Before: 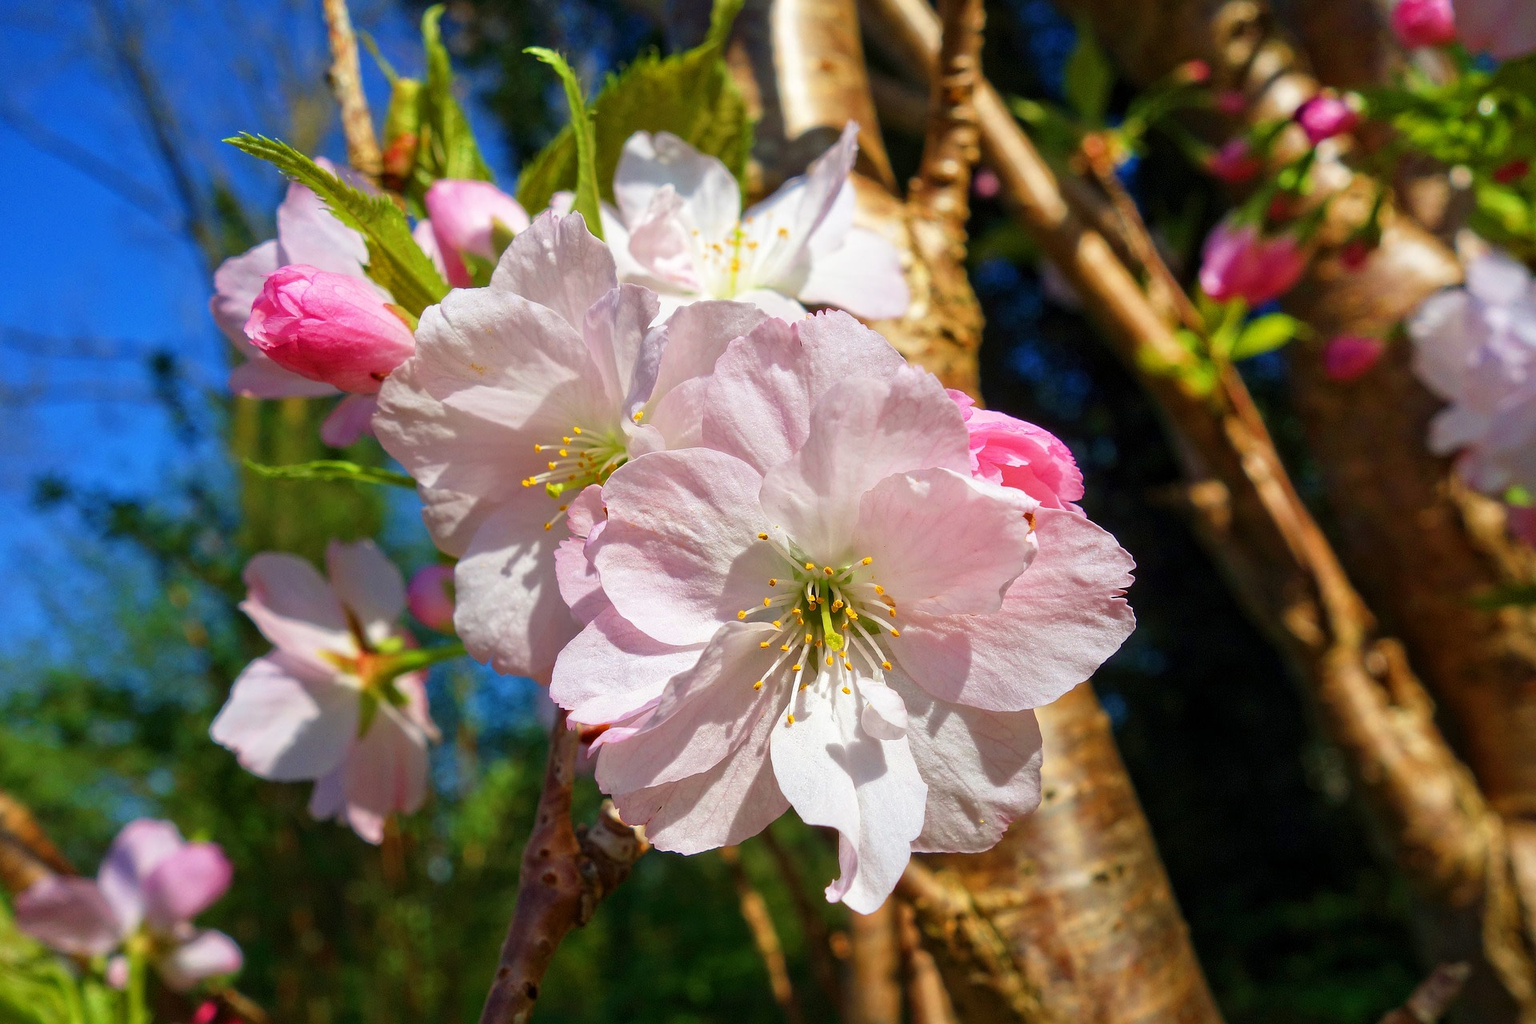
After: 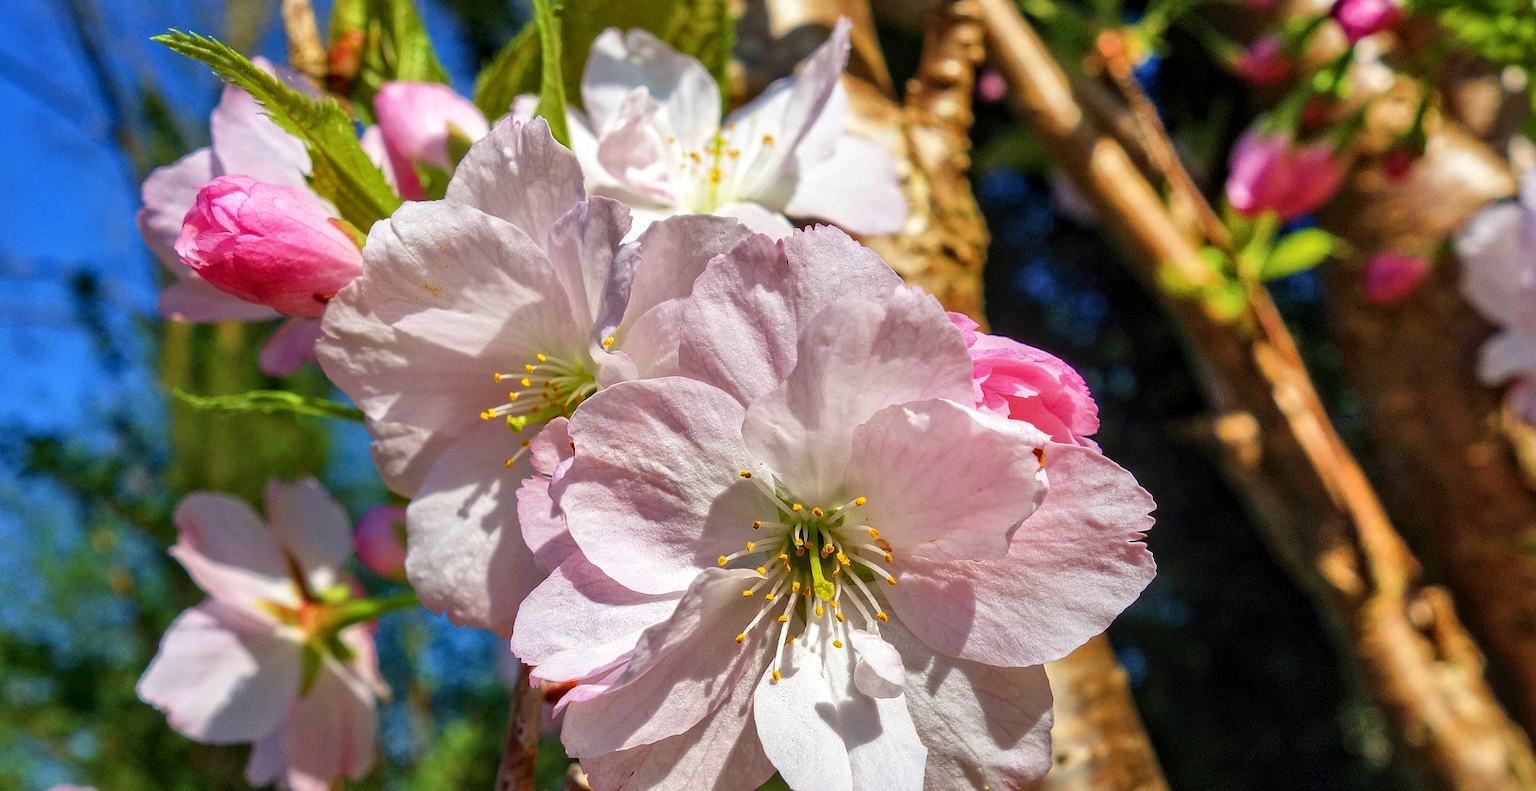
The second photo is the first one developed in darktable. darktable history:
white balance: emerald 1
local contrast: on, module defaults
crop: left 5.596%, top 10.314%, right 3.534%, bottom 19.395%
shadows and highlights: soften with gaussian
